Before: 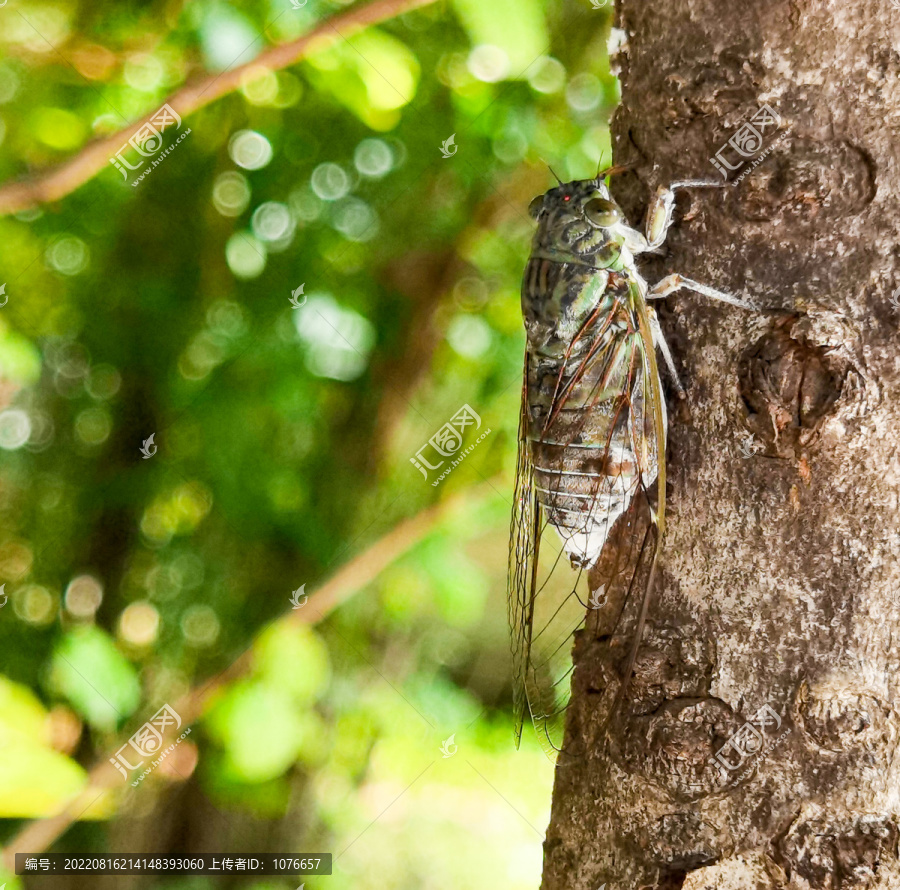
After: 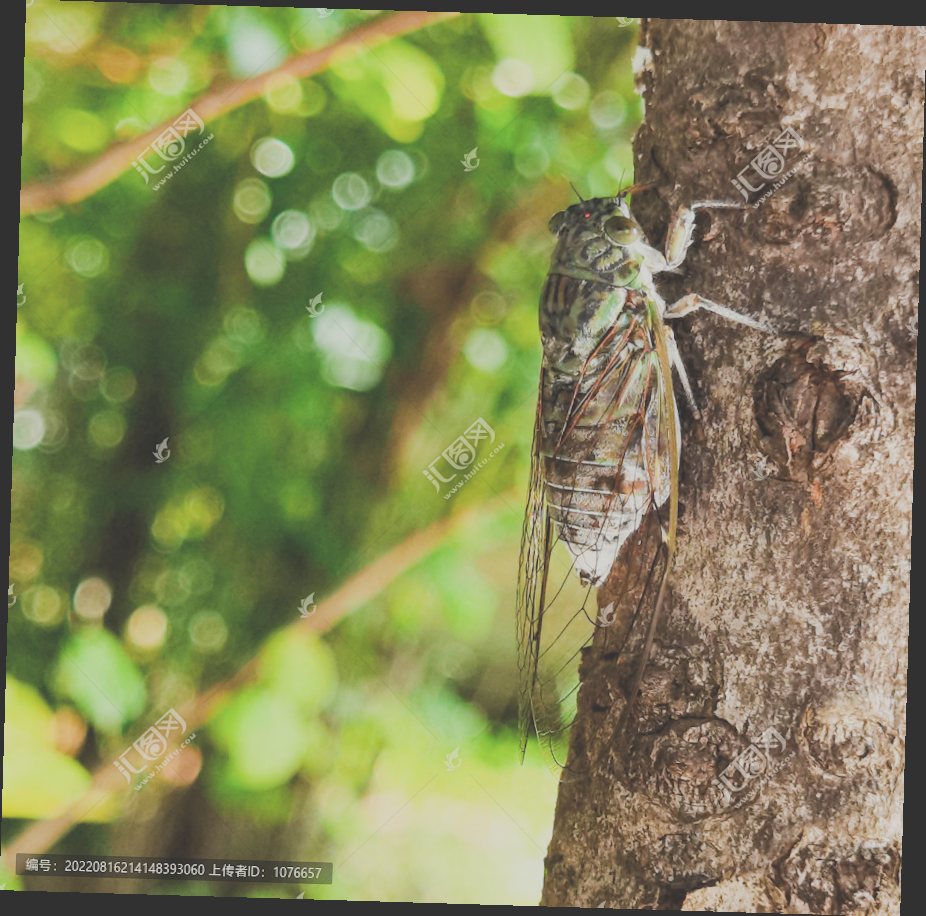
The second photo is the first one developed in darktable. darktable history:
filmic rgb: black relative exposure -7.65 EV, white relative exposure 4.56 EV, hardness 3.61
rotate and perspective: rotation 1.72°, automatic cropping off
exposure: black level correction -0.041, exposure 0.064 EV, compensate highlight preservation false
